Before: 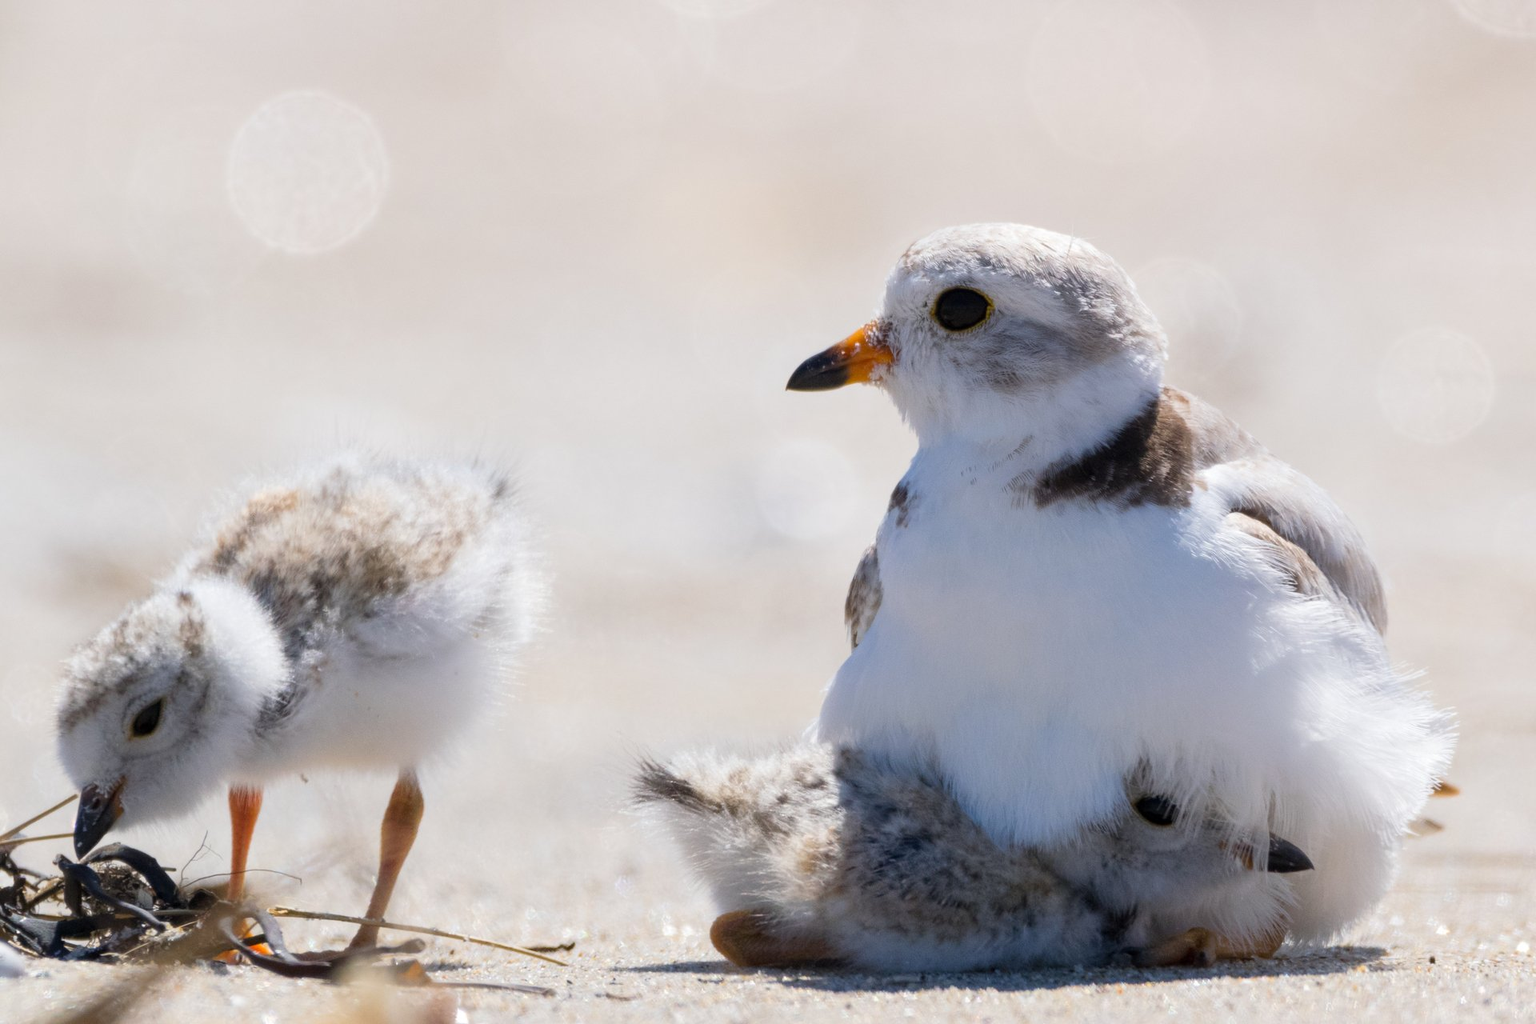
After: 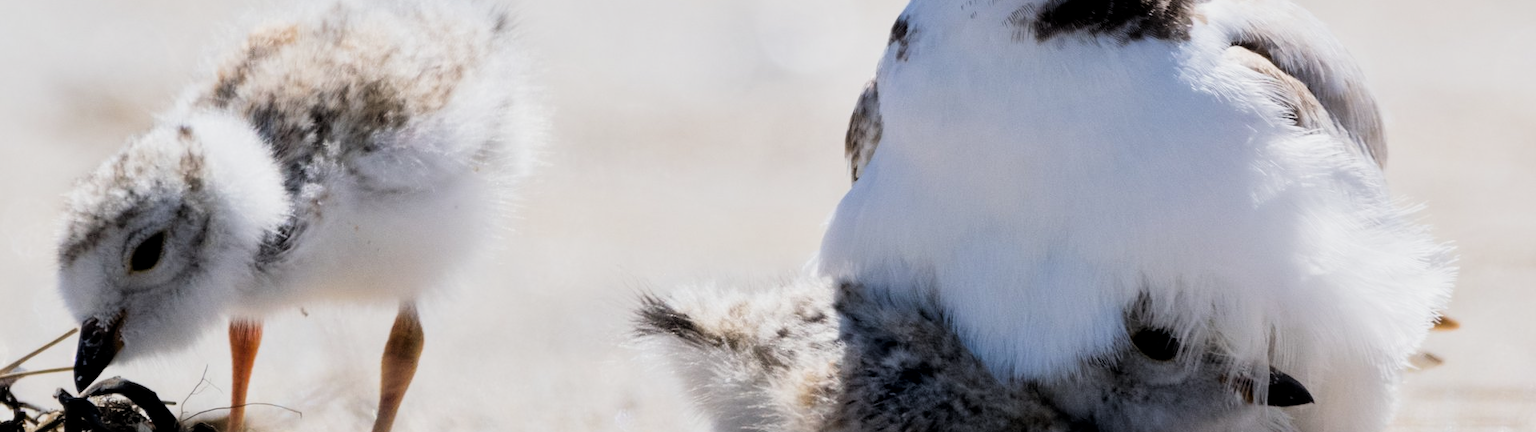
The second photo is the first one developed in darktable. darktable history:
crop: top 45.551%, bottom 12.262%
local contrast: mode bilateral grid, contrast 20, coarseness 50, detail 120%, midtone range 0.2
filmic rgb: black relative exposure -5 EV, white relative exposure 3.5 EV, hardness 3.19, contrast 1.4, highlights saturation mix -30%
